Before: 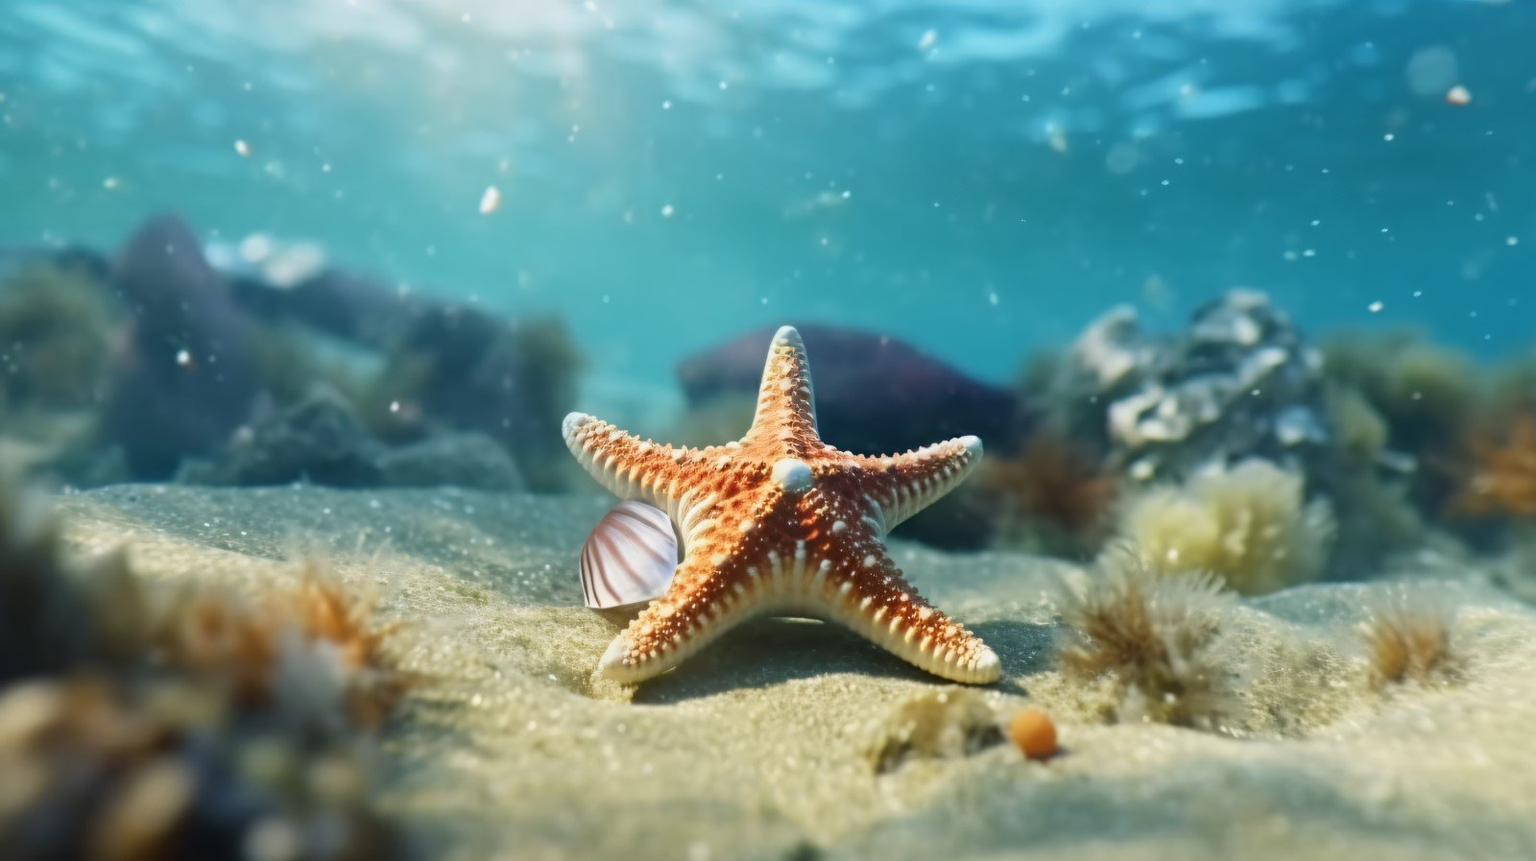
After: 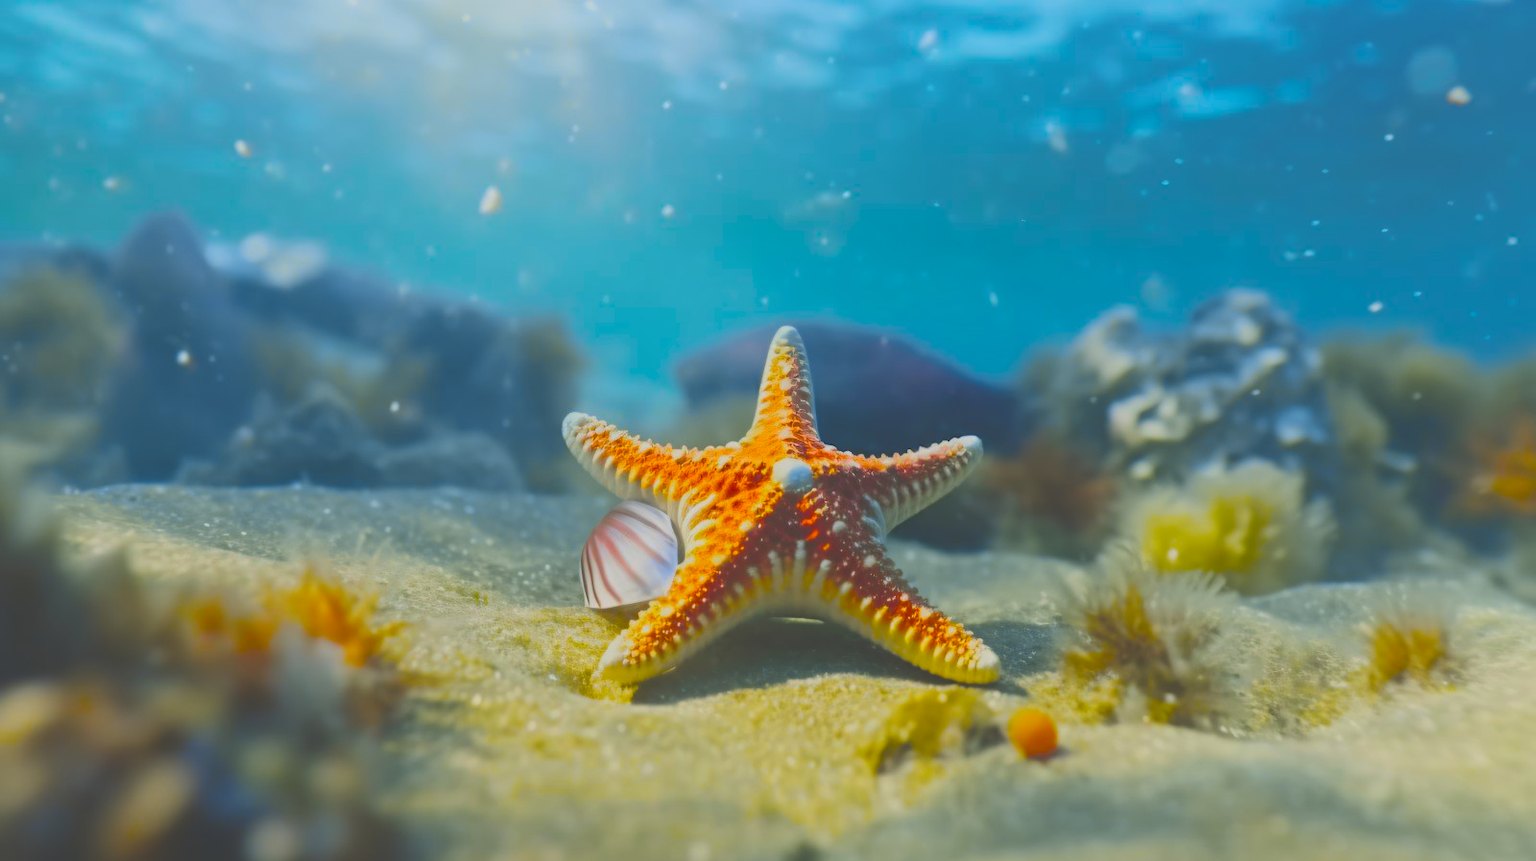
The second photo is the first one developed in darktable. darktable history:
contrast brightness saturation: contrast -0.11
tone curve: curves: ch0 [(0, 0) (0.07, 0.052) (0.23, 0.254) (0.486, 0.53) (0.822, 0.825) (0.994, 0.955)]; ch1 [(0, 0) (0.226, 0.261) (0.379, 0.442) (0.469, 0.472) (0.495, 0.495) (0.514, 0.504) (0.561, 0.568) (0.59, 0.612) (1, 1)]; ch2 [(0, 0) (0.269, 0.299) (0.459, 0.441) (0.498, 0.499) (0.523, 0.52) (0.586, 0.569) (0.635, 0.617) (0.659, 0.681) (0.718, 0.764) (1, 1)], color space Lab, independent channels, preserve colors none
exposure: black level correction -0.036, exposure -0.497 EV, compensate highlight preservation false
color balance rgb: linear chroma grading › global chroma 25%, perceptual saturation grading › global saturation 50%
shadows and highlights: shadows 0, highlights 40
